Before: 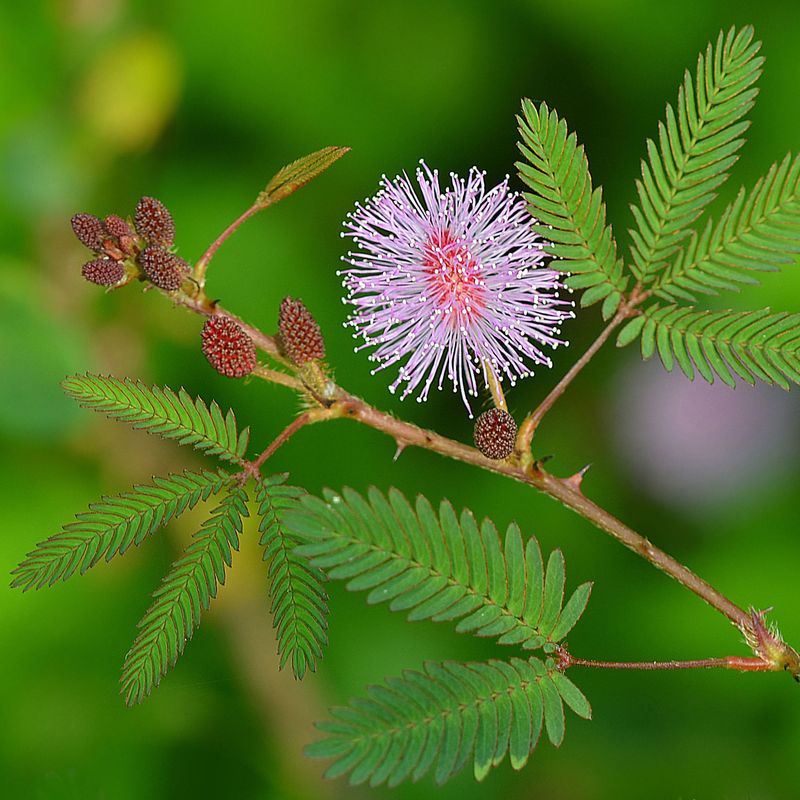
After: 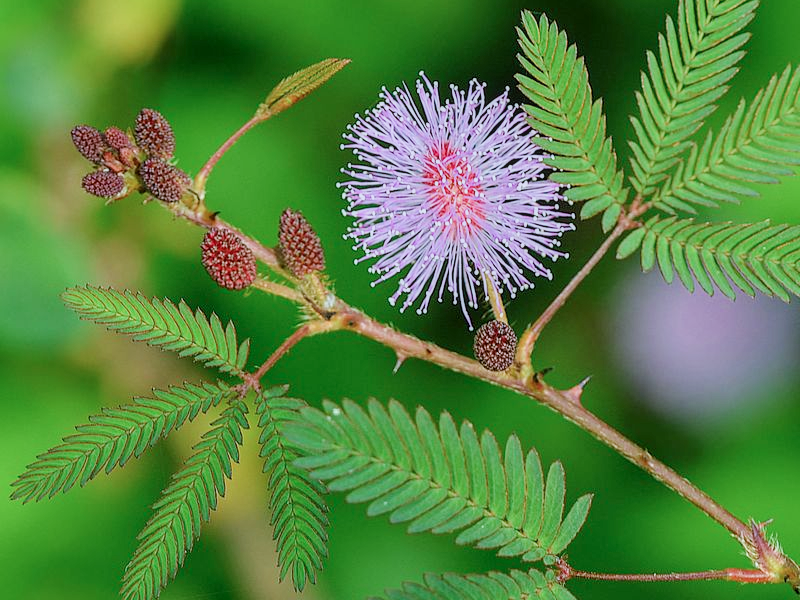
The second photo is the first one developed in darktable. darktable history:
exposure: black level correction 0, exposure 0.498 EV, compensate highlight preservation false
crop: top 11.01%, bottom 13.875%
filmic rgb: black relative exposure -7.65 EV, white relative exposure 4.56 EV, hardness 3.61, contrast 0.985
local contrast: on, module defaults
color calibration: illuminant custom, x 0.371, y 0.383, temperature 4278.83 K
